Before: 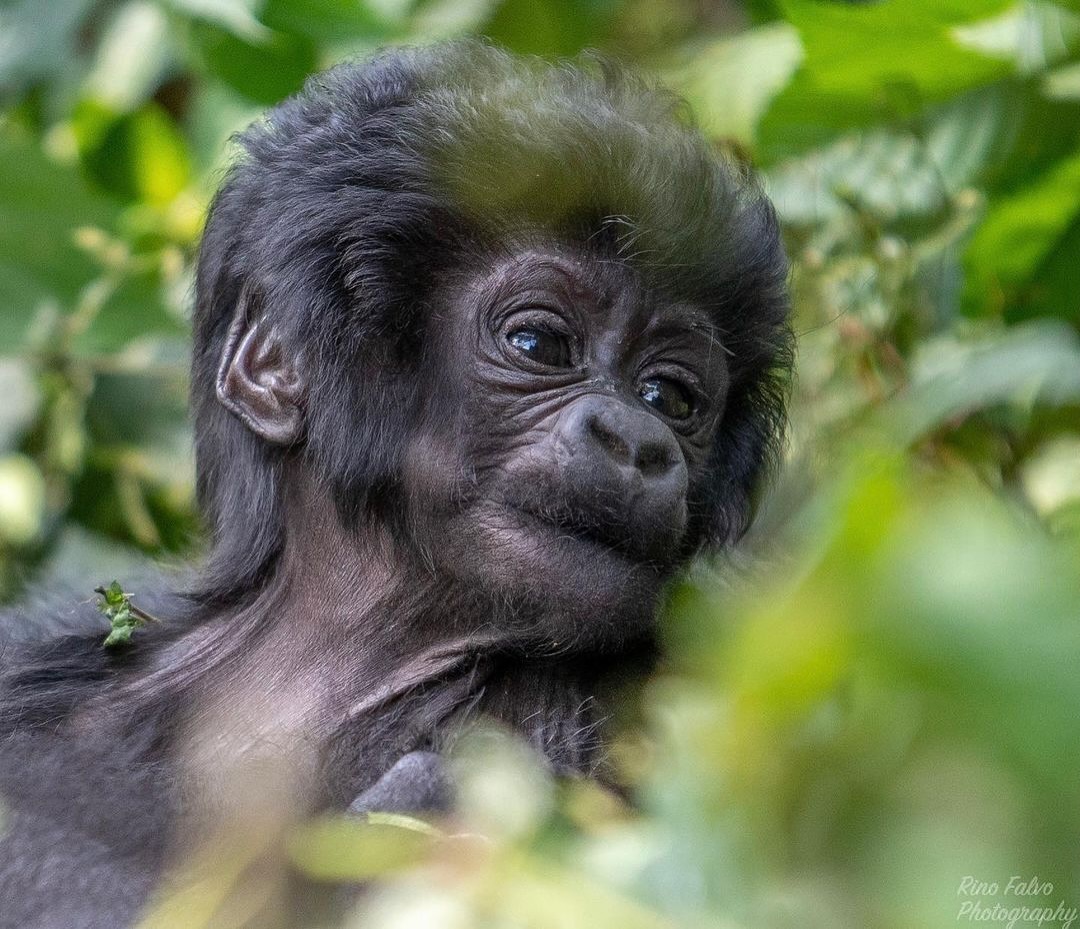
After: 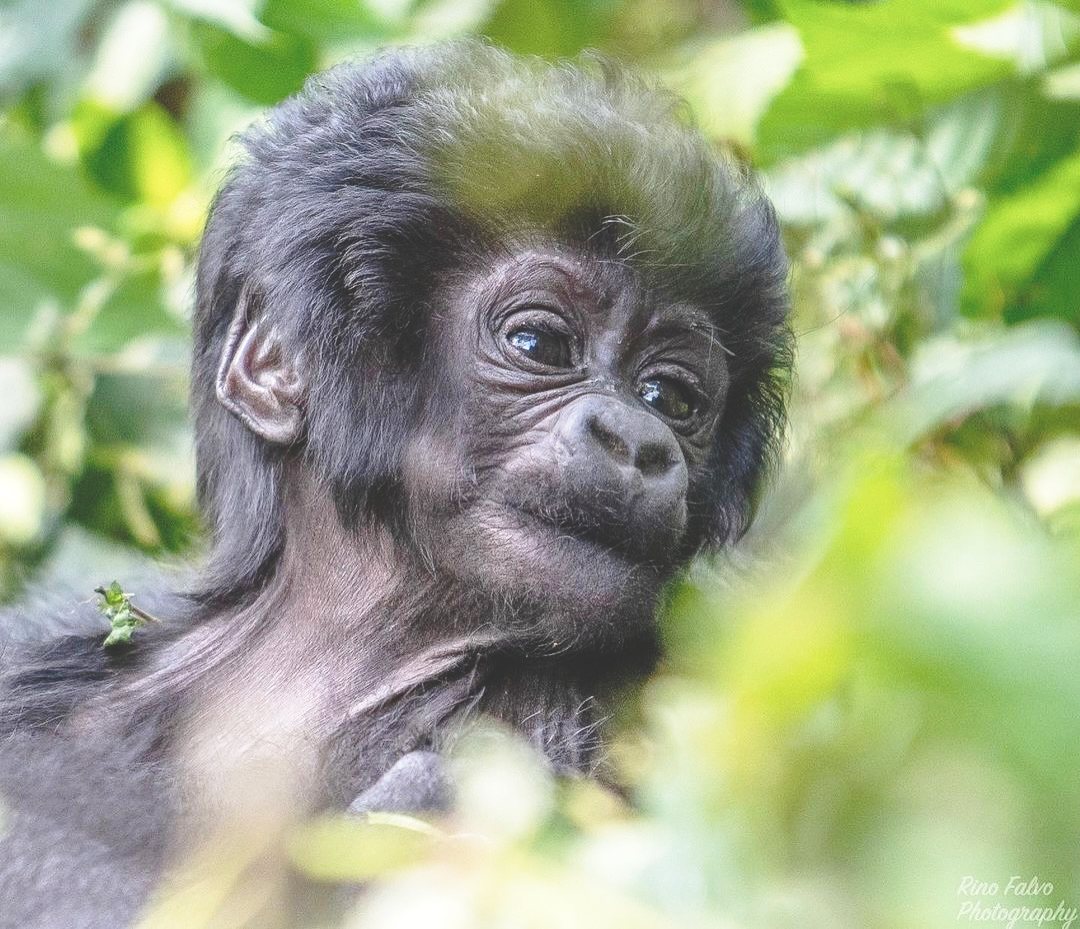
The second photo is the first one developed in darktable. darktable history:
exposure: black level correction -0.028, compensate highlight preservation false
base curve: curves: ch0 [(0, 0) (0.032, 0.037) (0.105, 0.228) (0.435, 0.76) (0.856, 0.983) (1, 1)], preserve colors none
